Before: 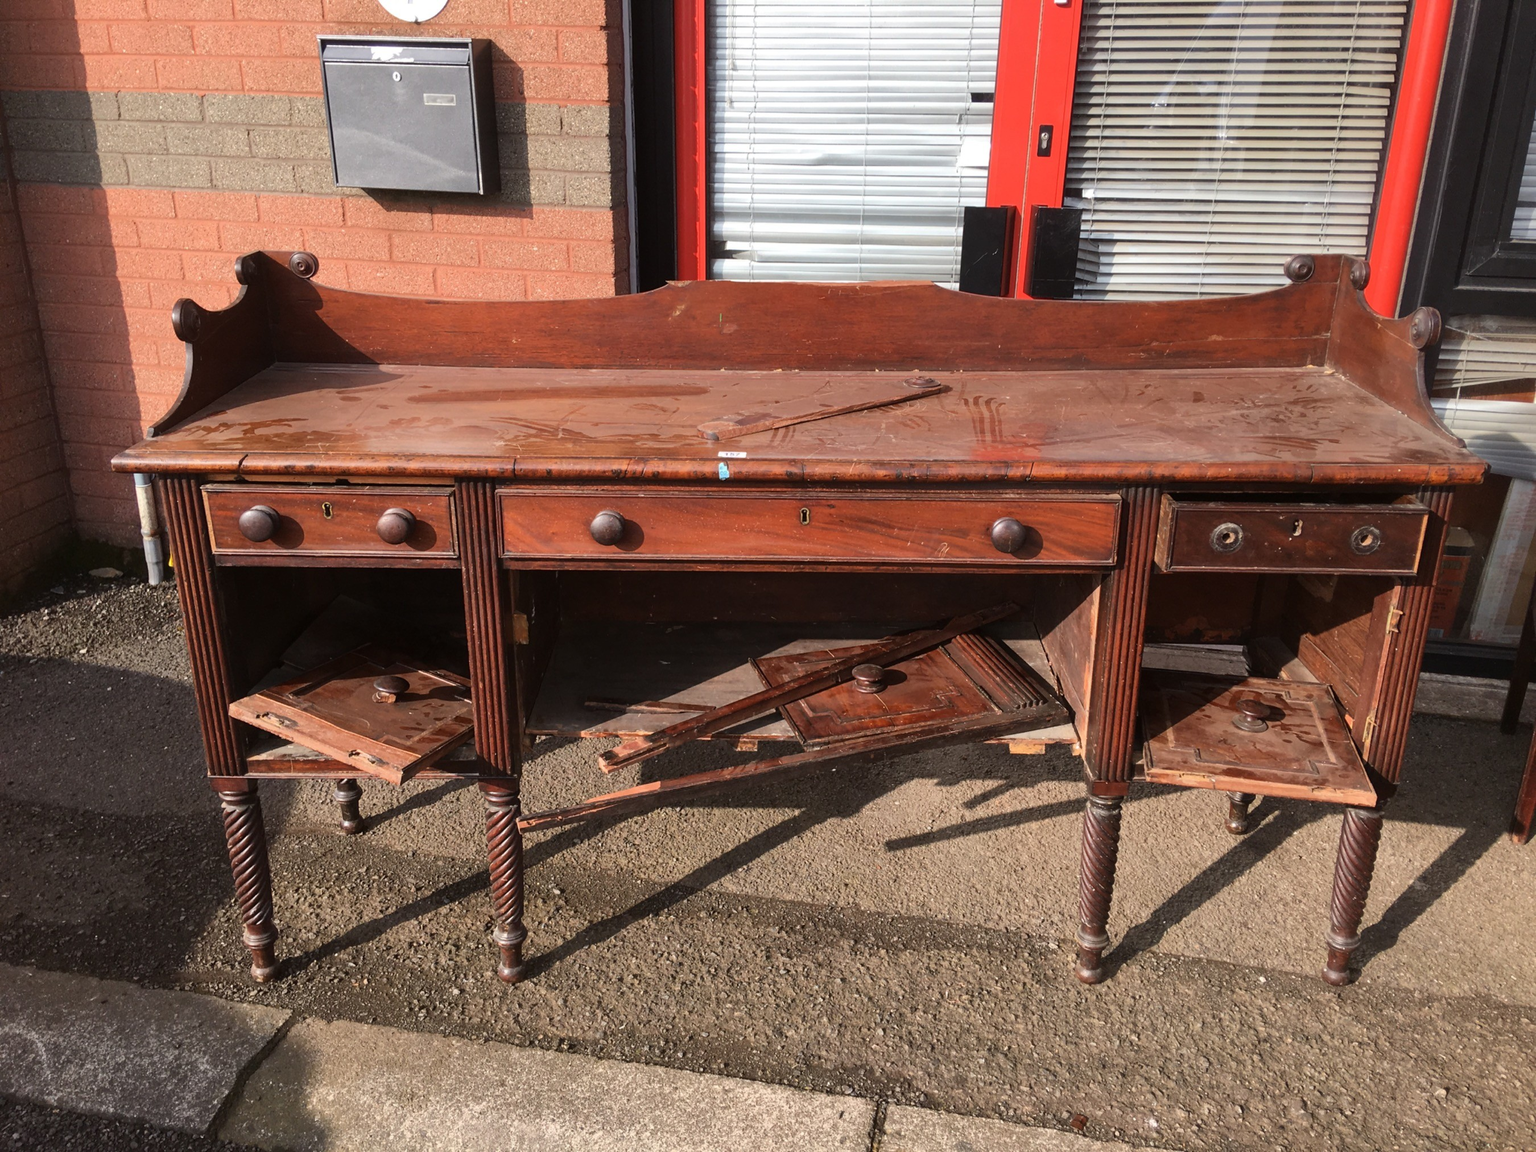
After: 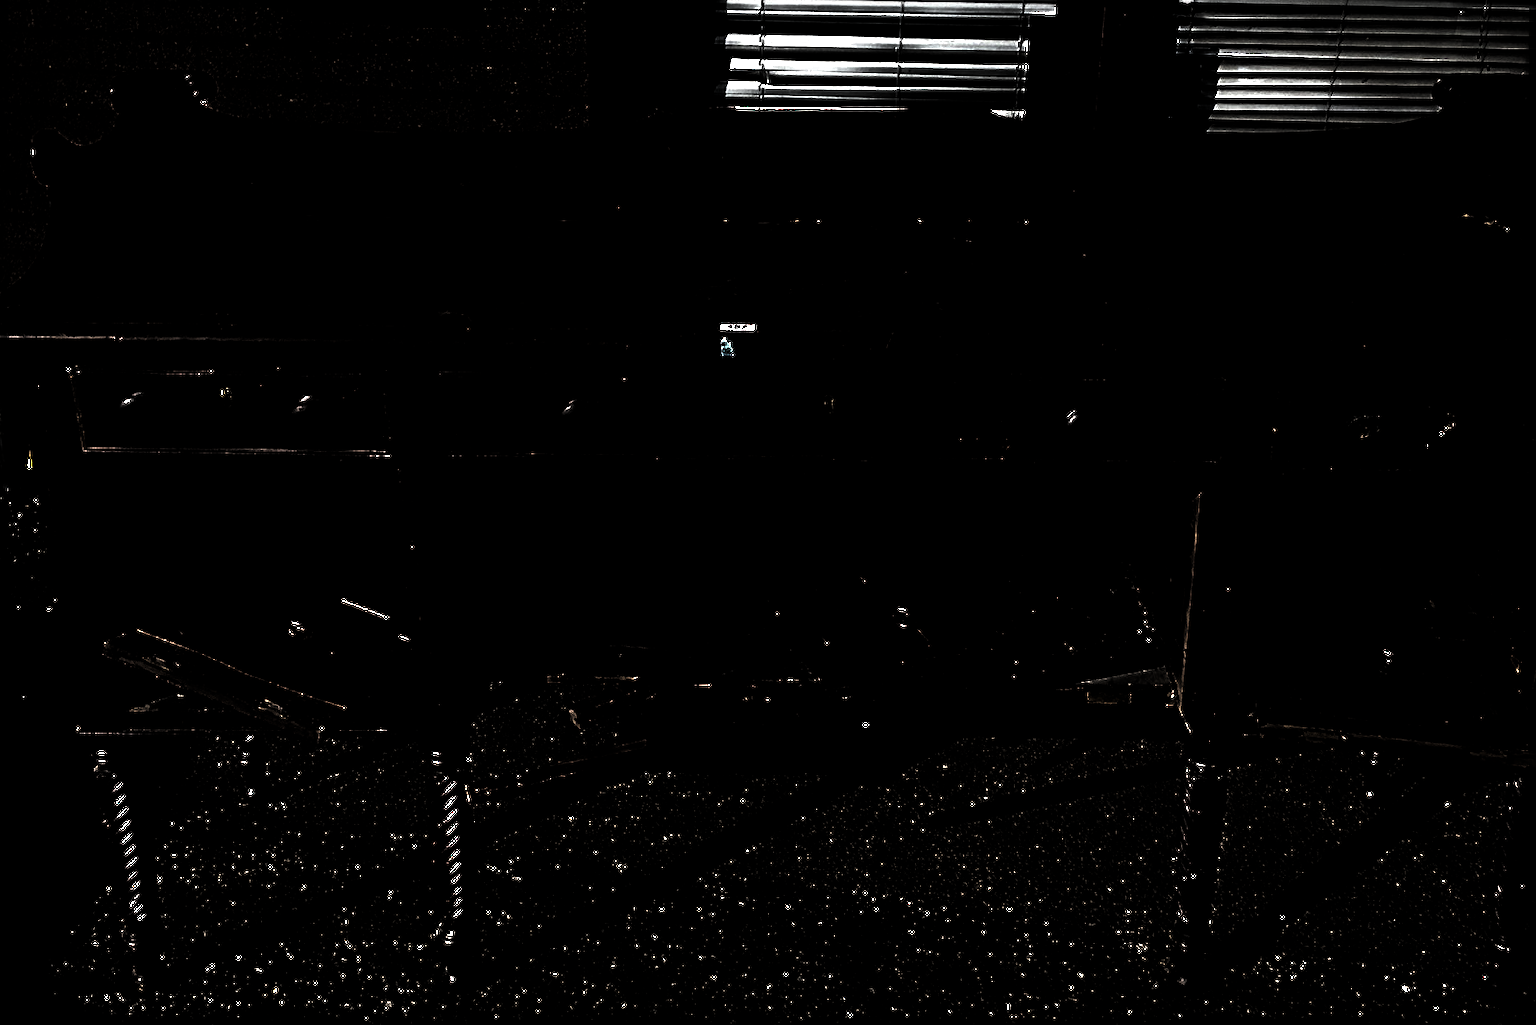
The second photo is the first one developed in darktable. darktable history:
exposure: compensate exposure bias true, compensate highlight preservation false
sharpen: radius 3.968
color balance rgb: perceptual saturation grading › global saturation 27.611%, perceptual saturation grading › highlights -25.451%, perceptual saturation grading › shadows 24.862%, global vibrance 29.91%
crop: left 9.616%, top 16.981%, right 11.027%, bottom 12.362%
levels: levels [0.721, 0.937, 0.997]
